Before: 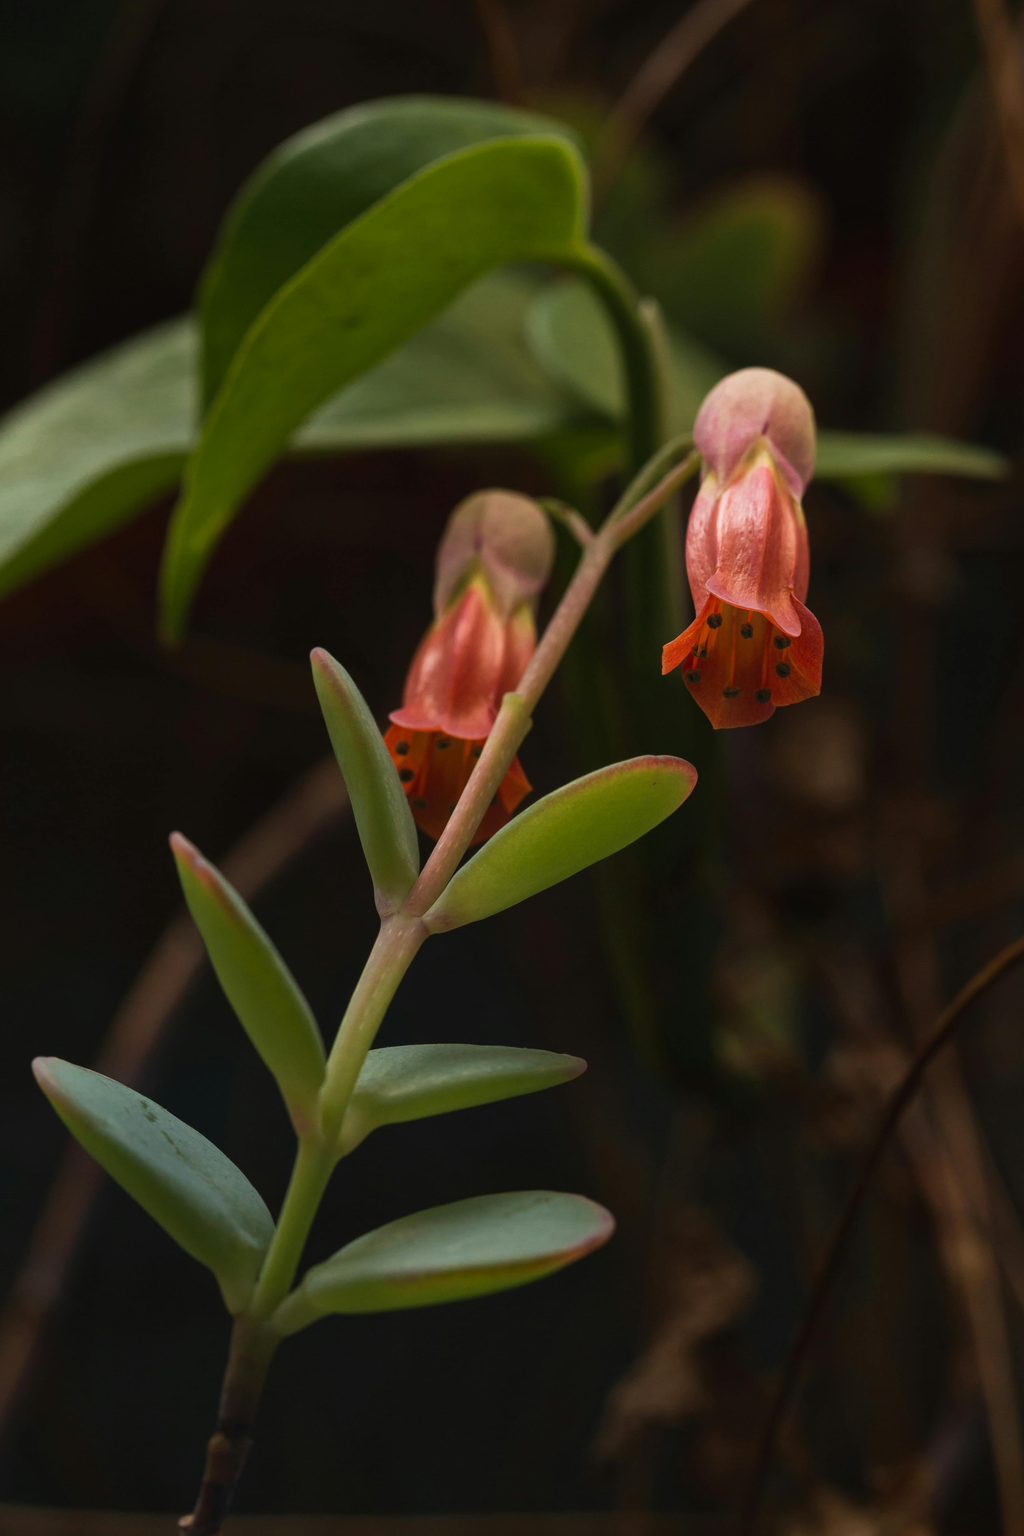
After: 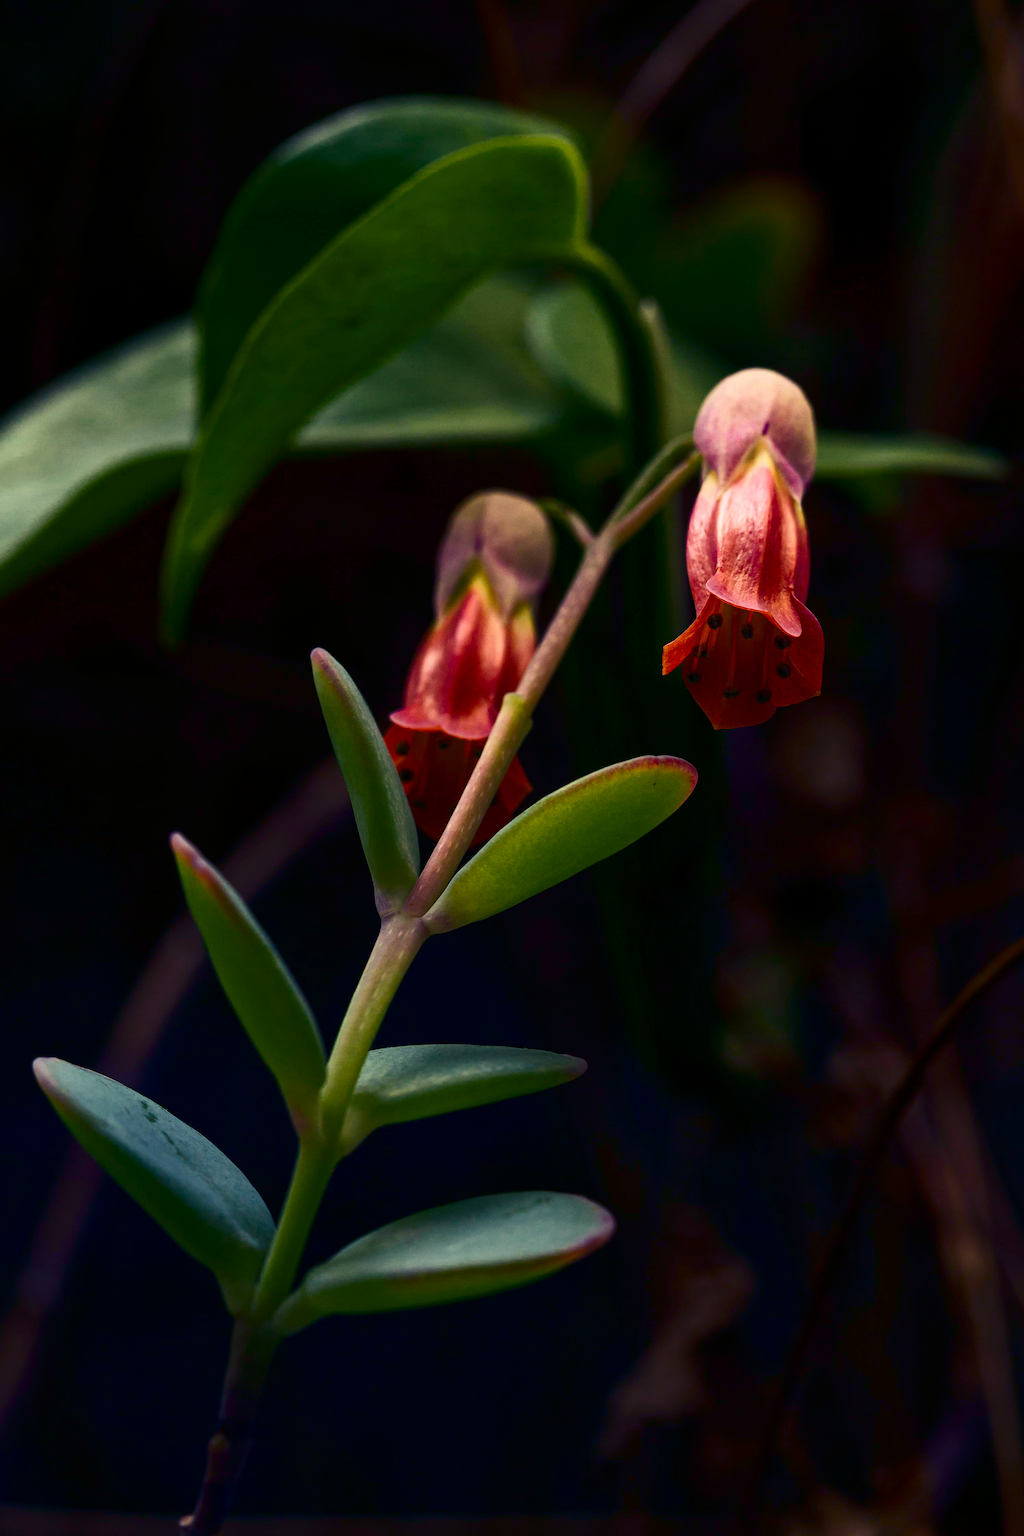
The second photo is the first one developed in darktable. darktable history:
contrast brightness saturation: contrast 0.28
color balance rgb: shadows lift › luminance -28.76%, shadows lift › chroma 15%, shadows lift › hue 270°, power › chroma 1%, power › hue 255°, highlights gain › luminance 7.14%, highlights gain › chroma 2%, highlights gain › hue 90°, global offset › luminance -0.29%, global offset › hue 260°, perceptual saturation grading › global saturation 20%, perceptual saturation grading › highlights -13.92%, perceptual saturation grading › shadows 50%
